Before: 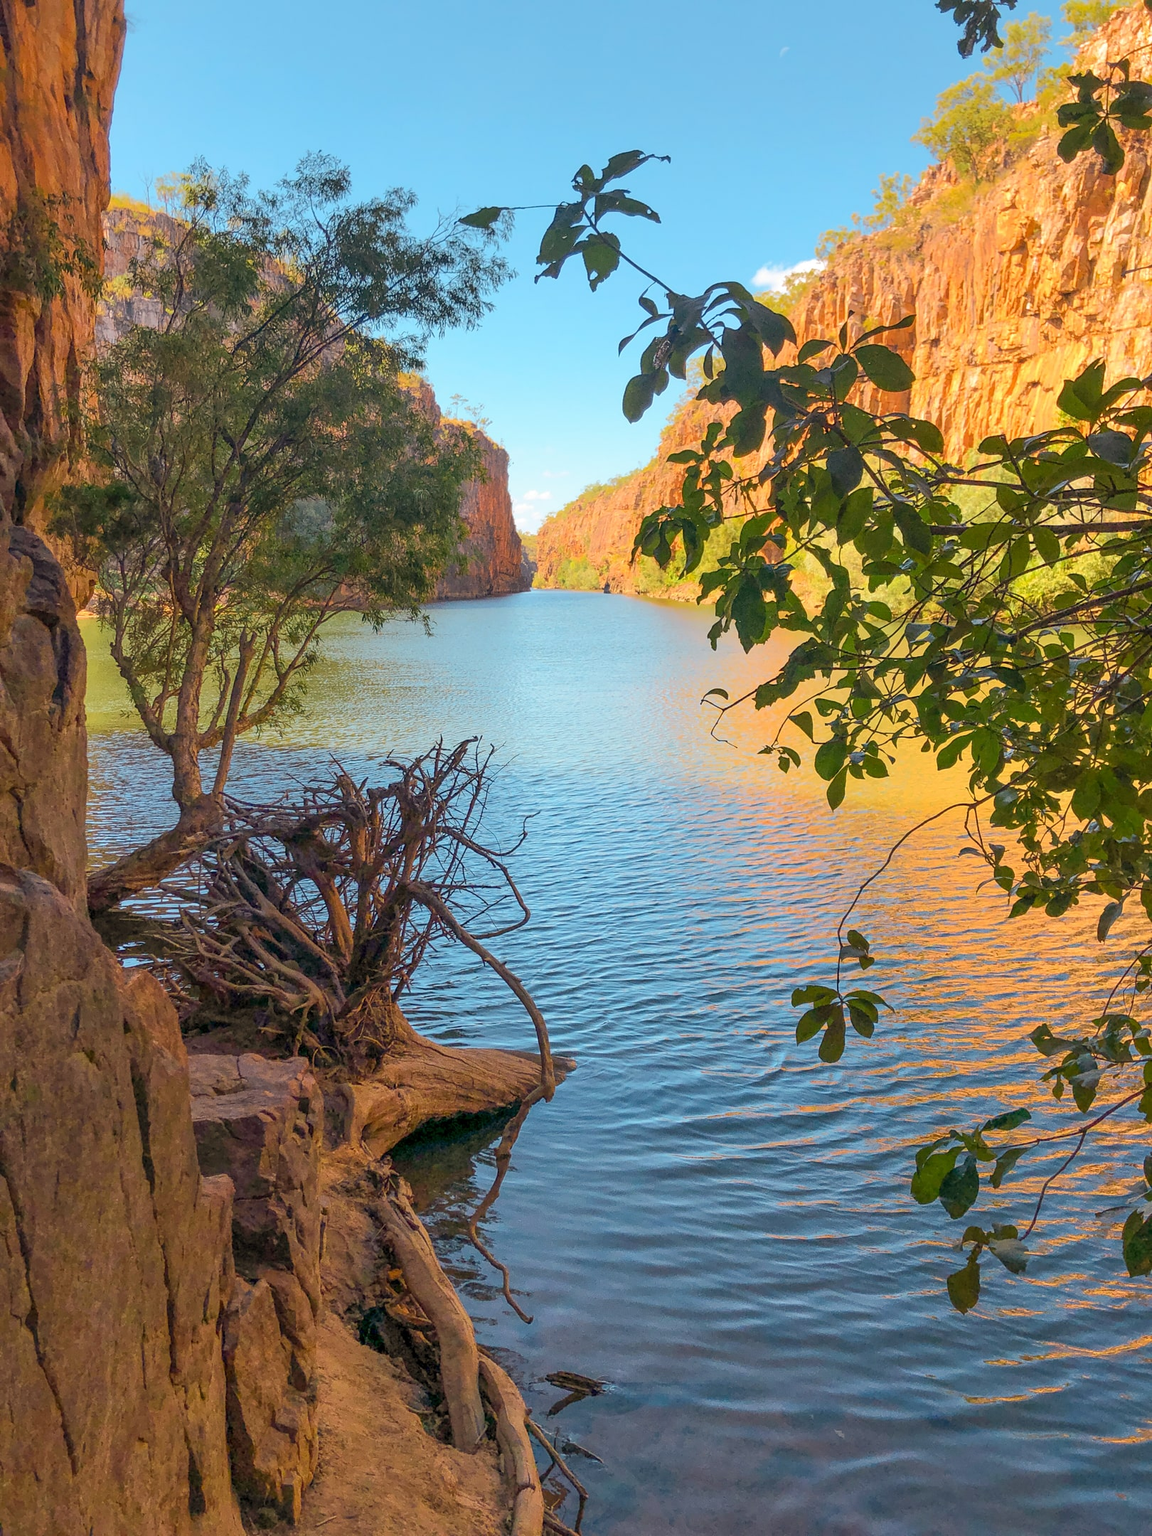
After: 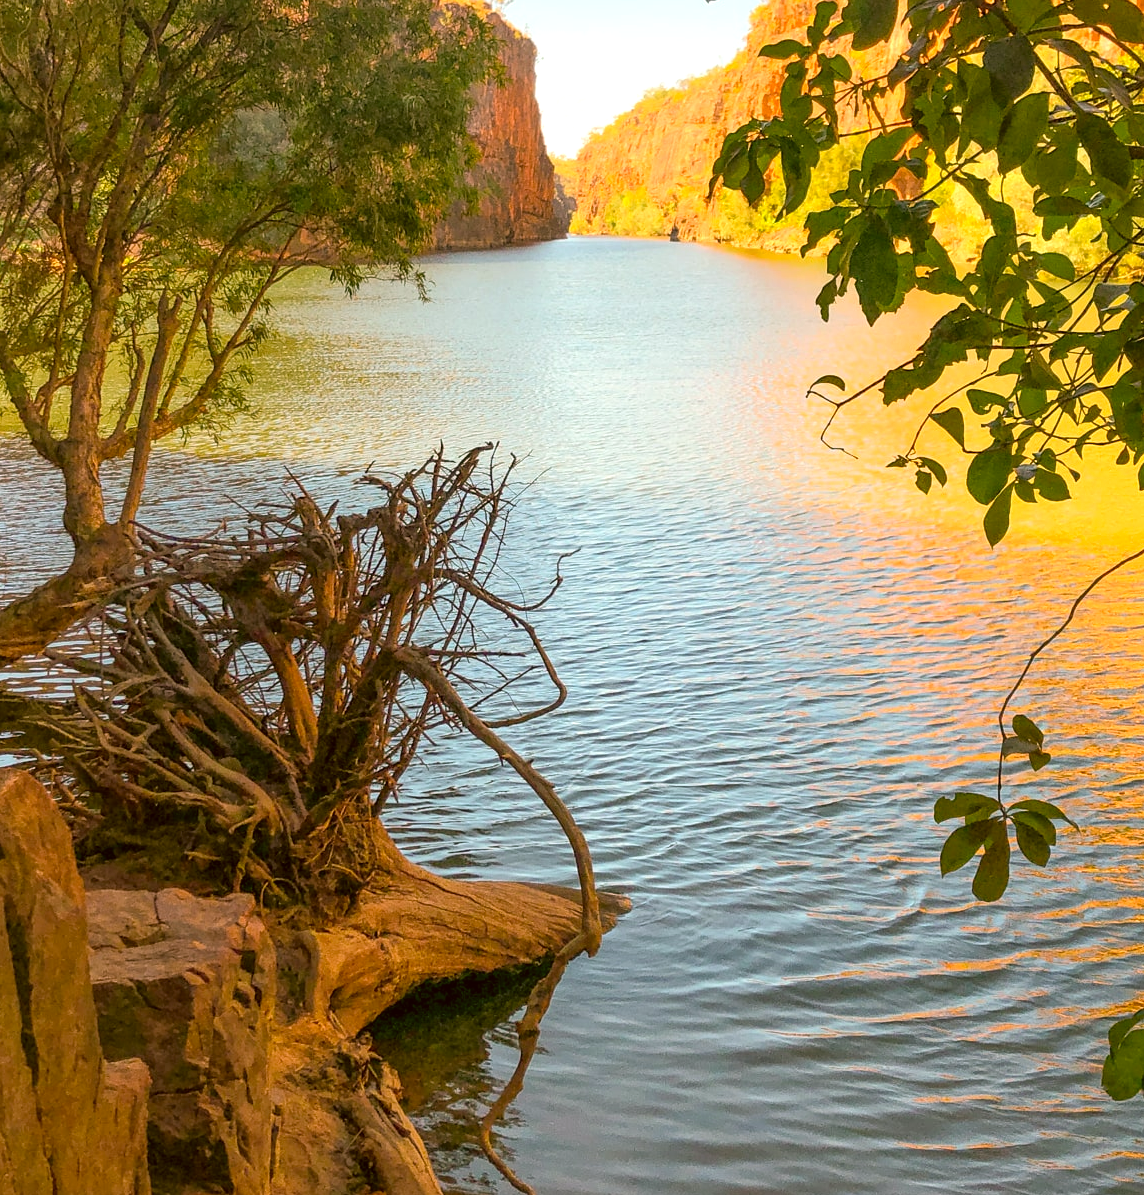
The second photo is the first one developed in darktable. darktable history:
color correction: highlights a* 8.87, highlights b* 14.95, shadows a* -0.451, shadows b* 25.79
tone equalizer: -8 EV -0.455 EV, -7 EV -0.412 EV, -6 EV -0.326 EV, -5 EV -0.242 EV, -3 EV 0.221 EV, -2 EV 0.304 EV, -1 EV 0.384 EV, +0 EV 0.425 EV, smoothing 1
crop: left 11.071%, top 27.471%, right 18.303%, bottom 17.2%
